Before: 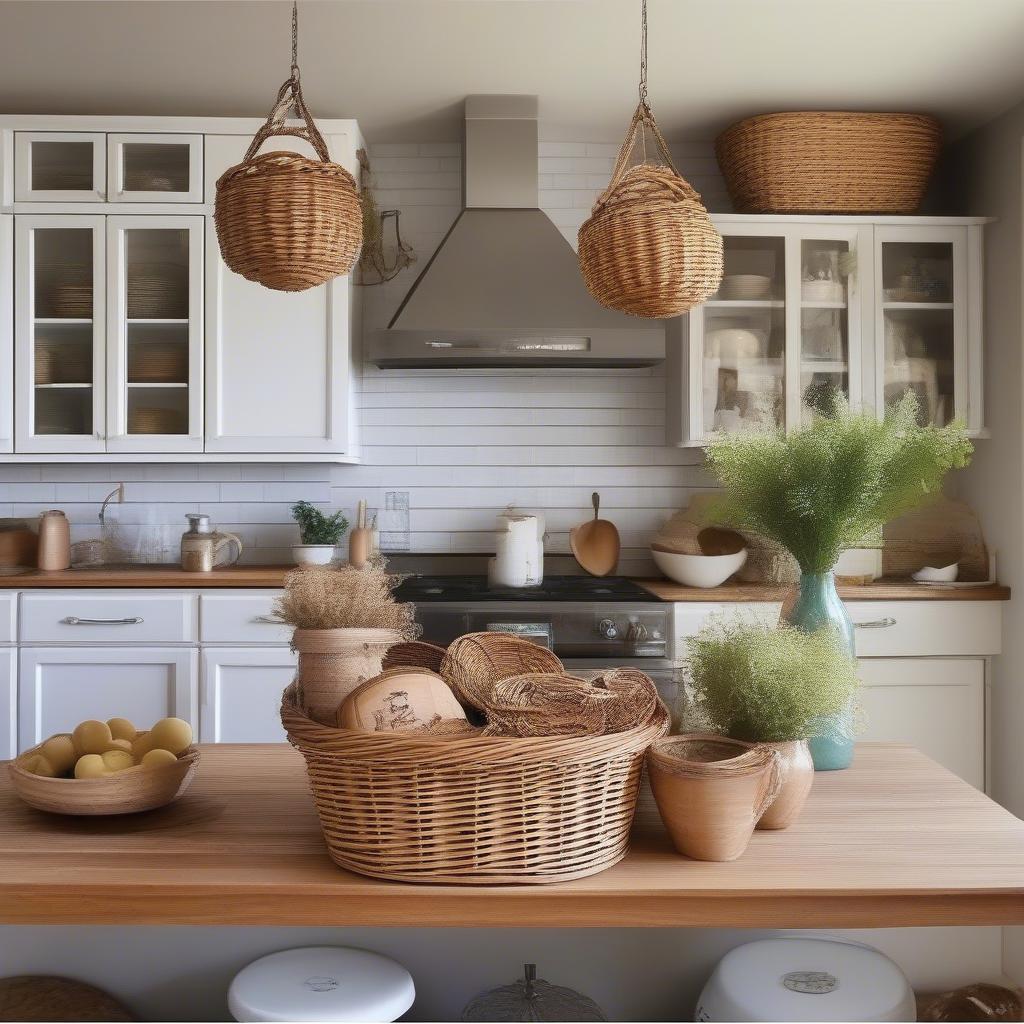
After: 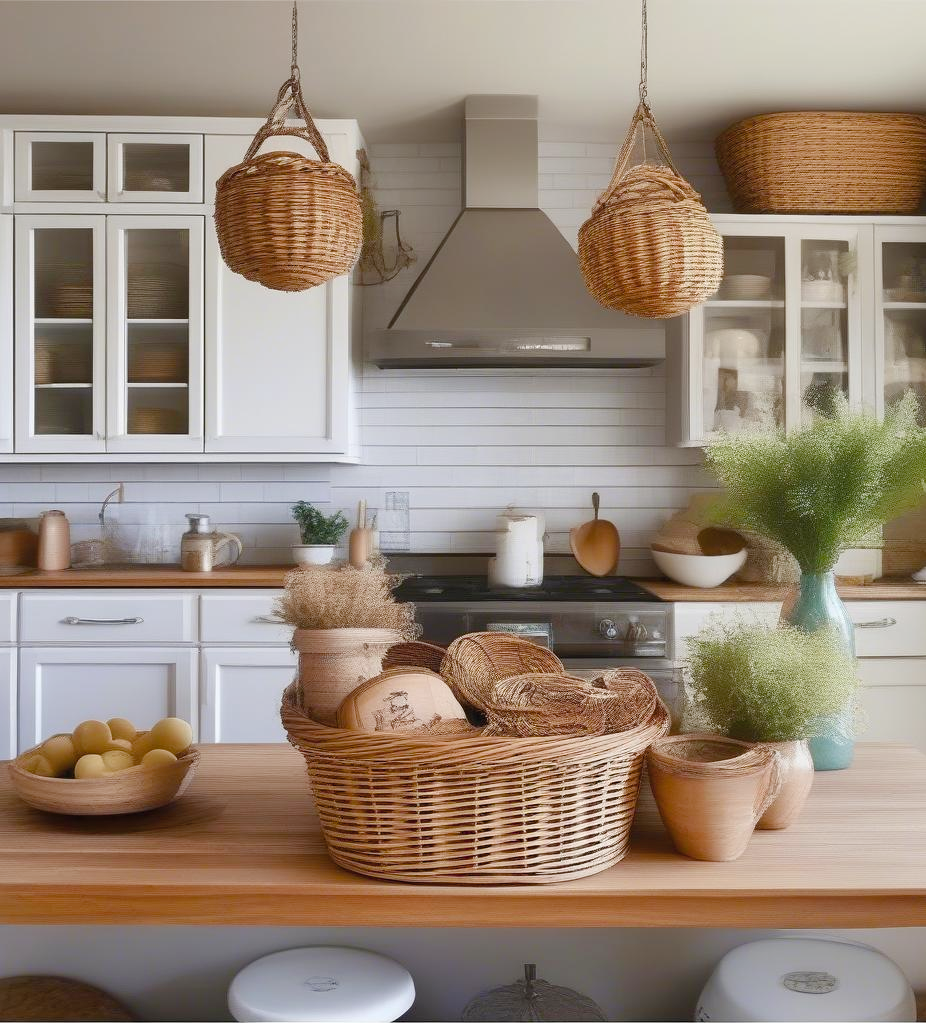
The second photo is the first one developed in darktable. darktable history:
crop: right 9.476%, bottom 0.039%
color balance rgb: perceptual saturation grading › global saturation 20%, perceptual saturation grading › highlights -50.165%, perceptual saturation grading › shadows 30.057%
contrast brightness saturation: contrast 0.05, brightness 0.068, saturation 0.015
